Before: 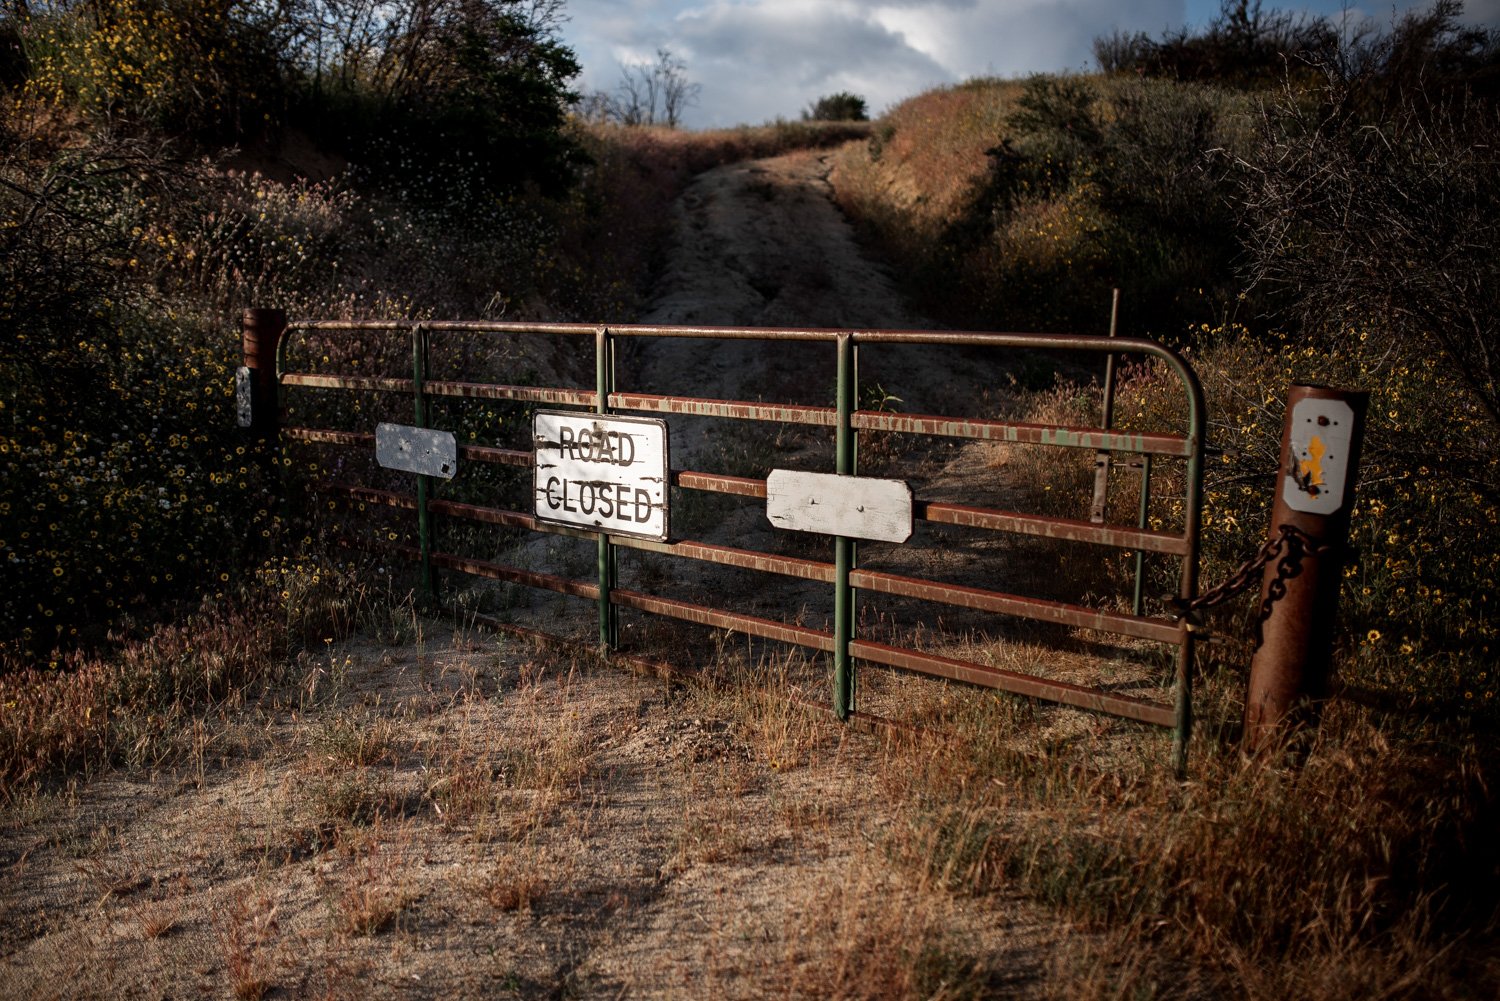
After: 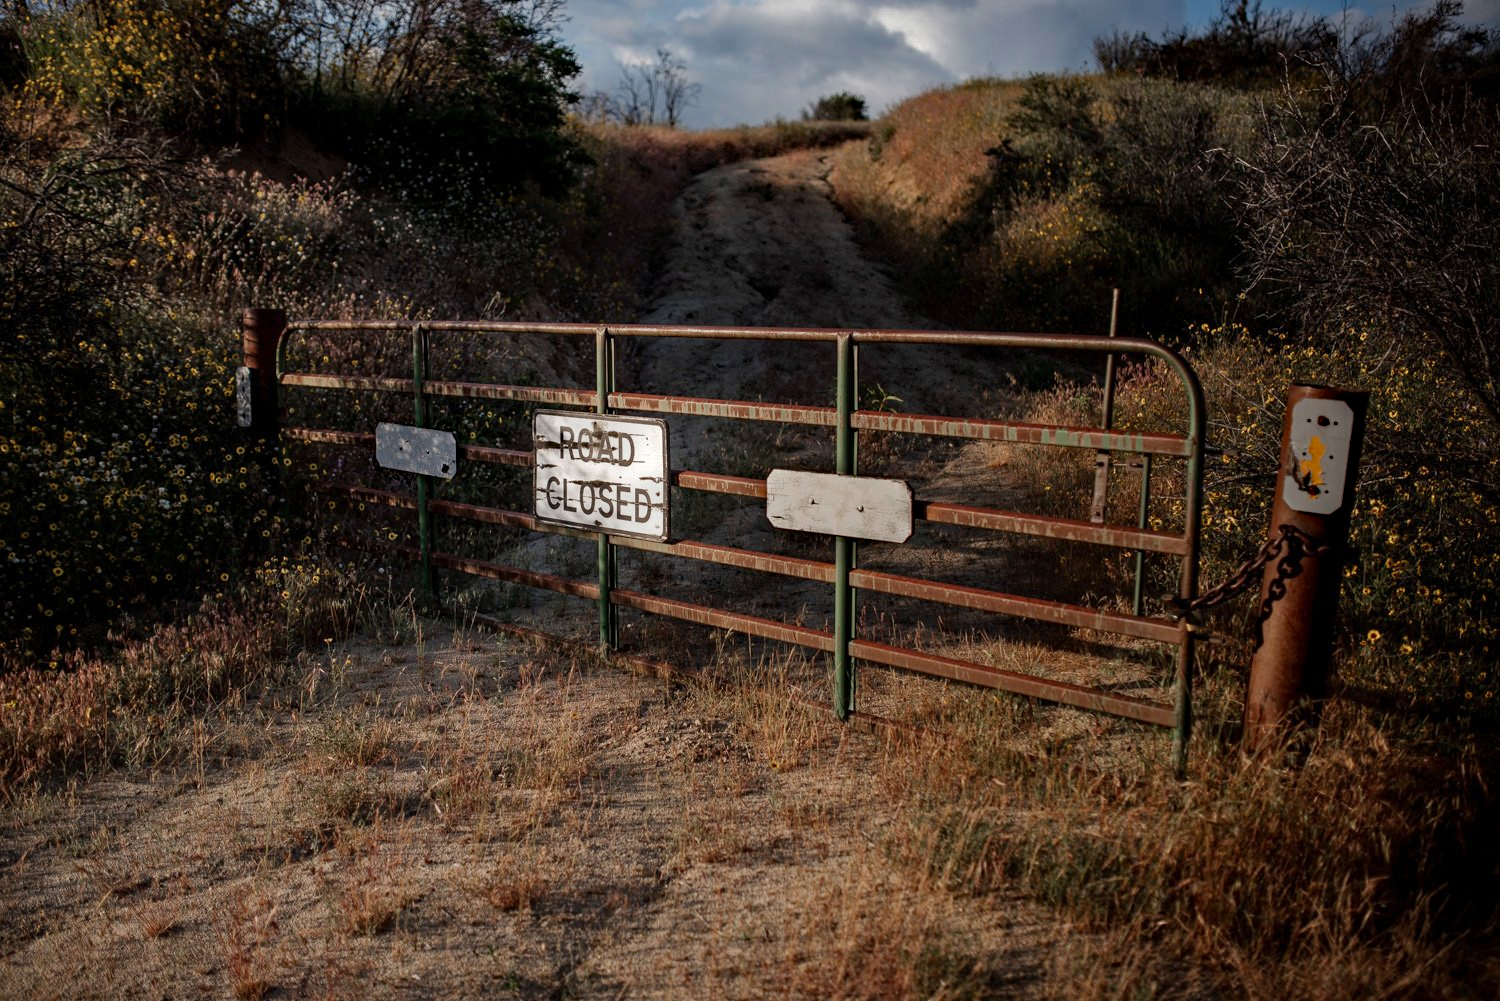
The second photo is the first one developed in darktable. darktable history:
haze removal: strength 0.25, distance 0.25, compatibility mode true, adaptive false
tone equalizer: -8 EV 0.25 EV, -7 EV 0.417 EV, -6 EV 0.417 EV, -5 EV 0.25 EV, -3 EV -0.25 EV, -2 EV -0.417 EV, -1 EV -0.417 EV, +0 EV -0.25 EV, edges refinement/feathering 500, mask exposure compensation -1.57 EV, preserve details guided filter
